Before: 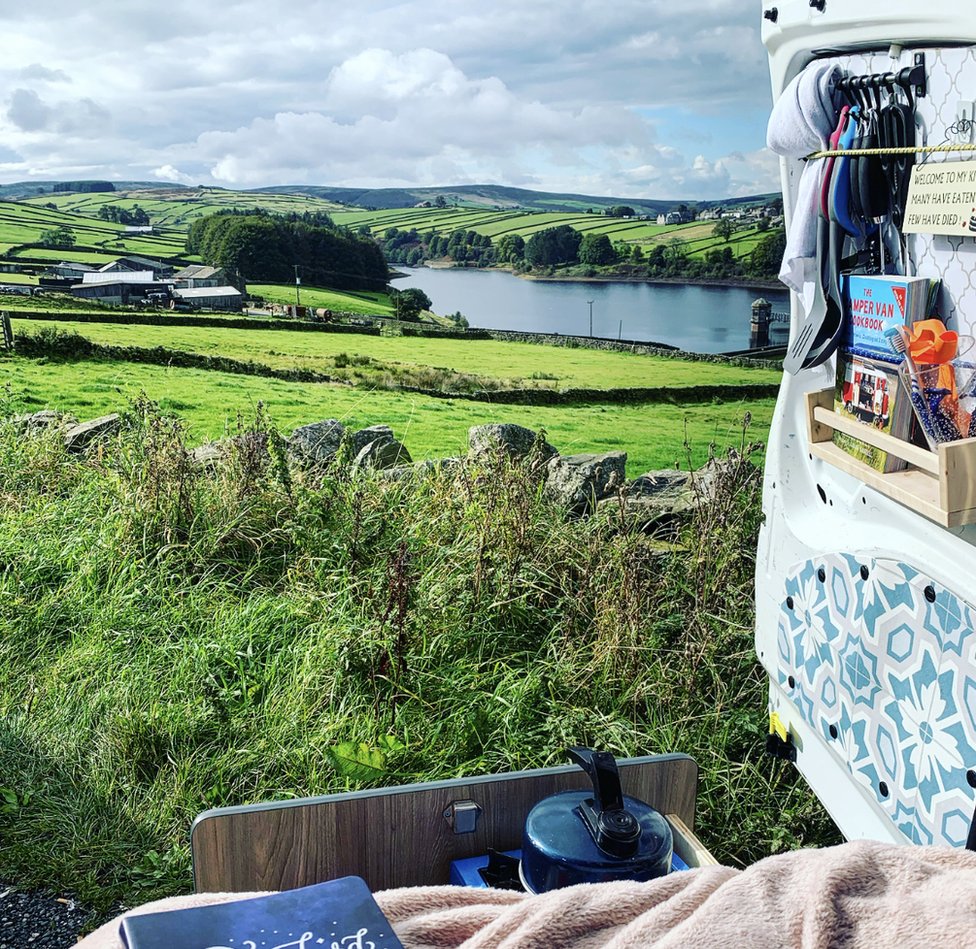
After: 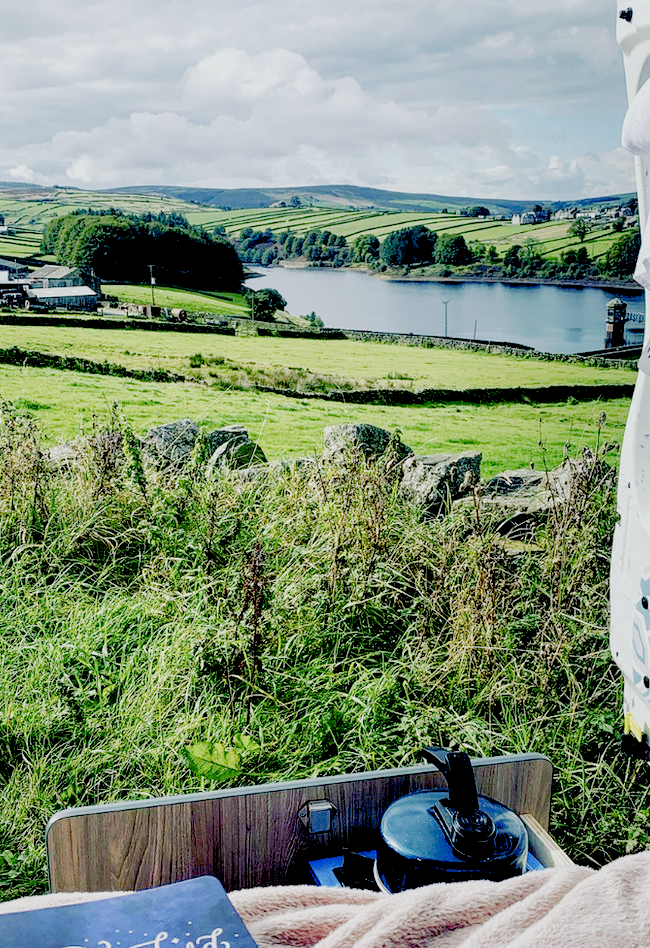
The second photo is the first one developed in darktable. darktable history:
crop and rotate: left 15.055%, right 18.278%
tone equalizer: on, module defaults
exposure: black level correction 0.016, exposure 1.774 EV, compensate highlight preservation false
shadows and highlights: on, module defaults
filmic rgb: middle gray luminance 30%, black relative exposure -9 EV, white relative exposure 7 EV, threshold 6 EV, target black luminance 0%, hardness 2.94, latitude 2.04%, contrast 0.963, highlights saturation mix 5%, shadows ↔ highlights balance 12.16%, add noise in highlights 0, preserve chrominance no, color science v3 (2019), use custom middle-gray values true, iterations of high-quality reconstruction 0, contrast in highlights soft, enable highlight reconstruction true
